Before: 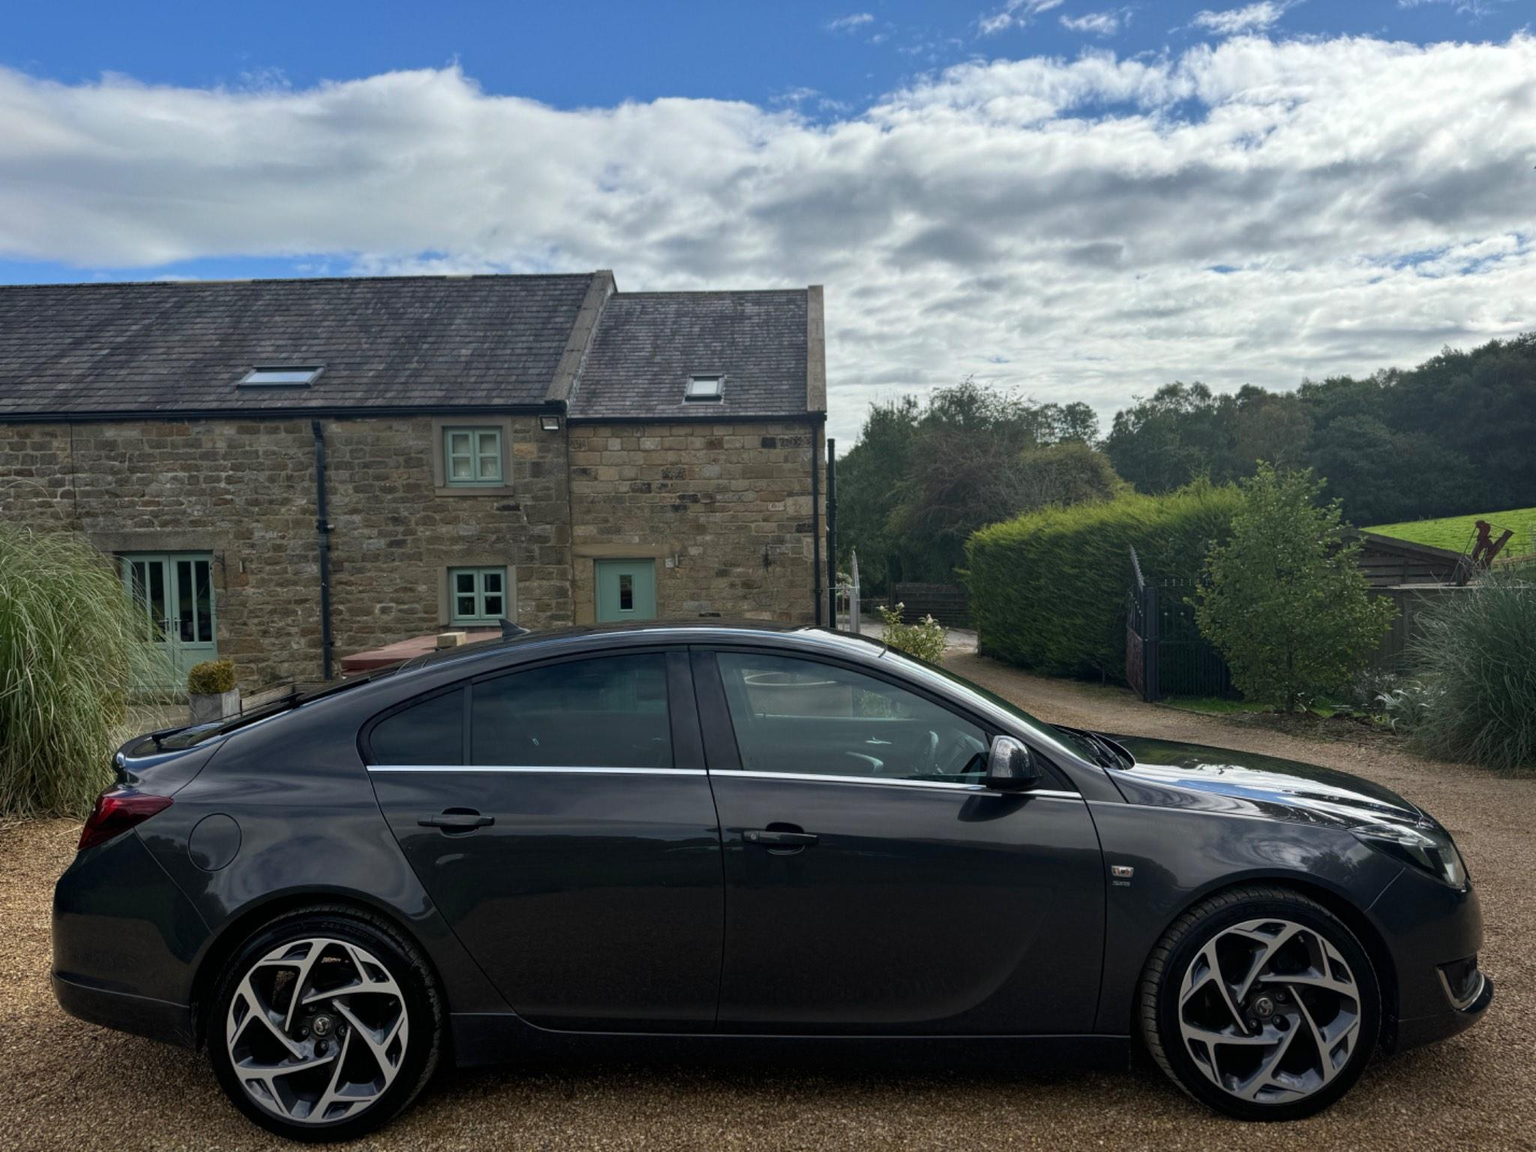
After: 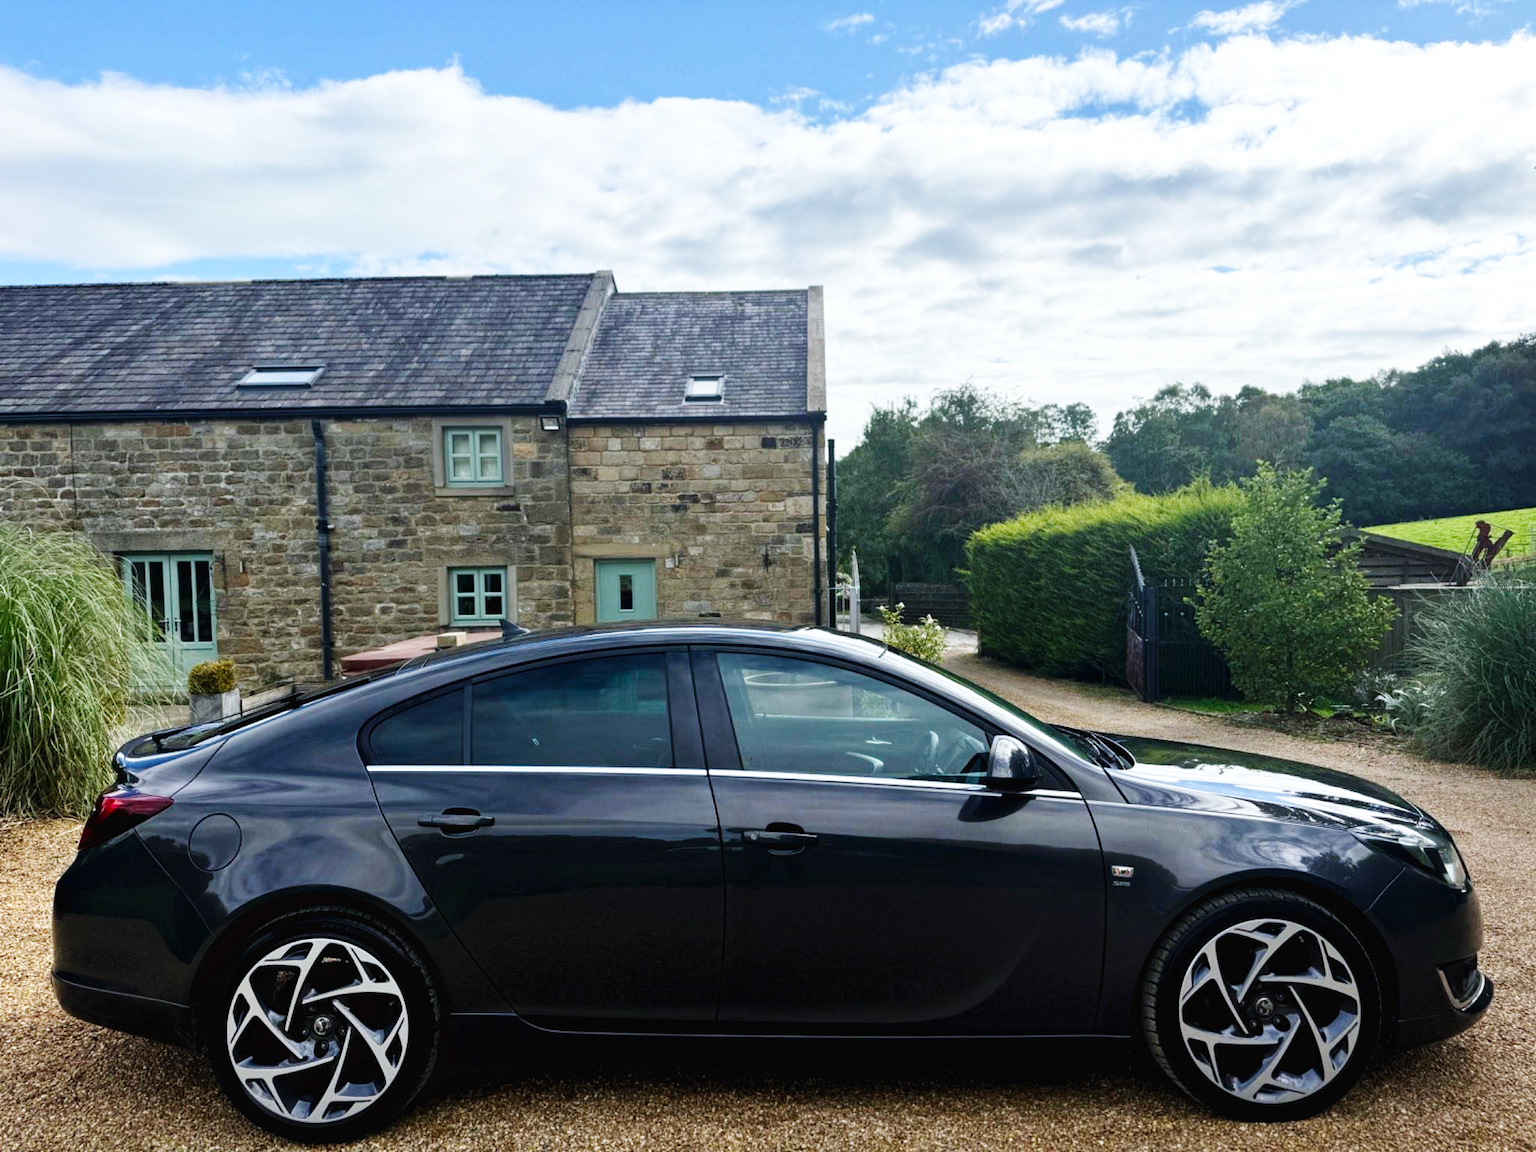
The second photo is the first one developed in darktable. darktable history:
exposure: exposure -0.072 EV, compensate highlight preservation false
base curve: curves: ch0 [(0, 0.003) (0.001, 0.002) (0.006, 0.004) (0.02, 0.022) (0.048, 0.086) (0.094, 0.234) (0.162, 0.431) (0.258, 0.629) (0.385, 0.8) (0.548, 0.918) (0.751, 0.988) (1, 1)], preserve colors none
white balance: red 0.974, blue 1.044
